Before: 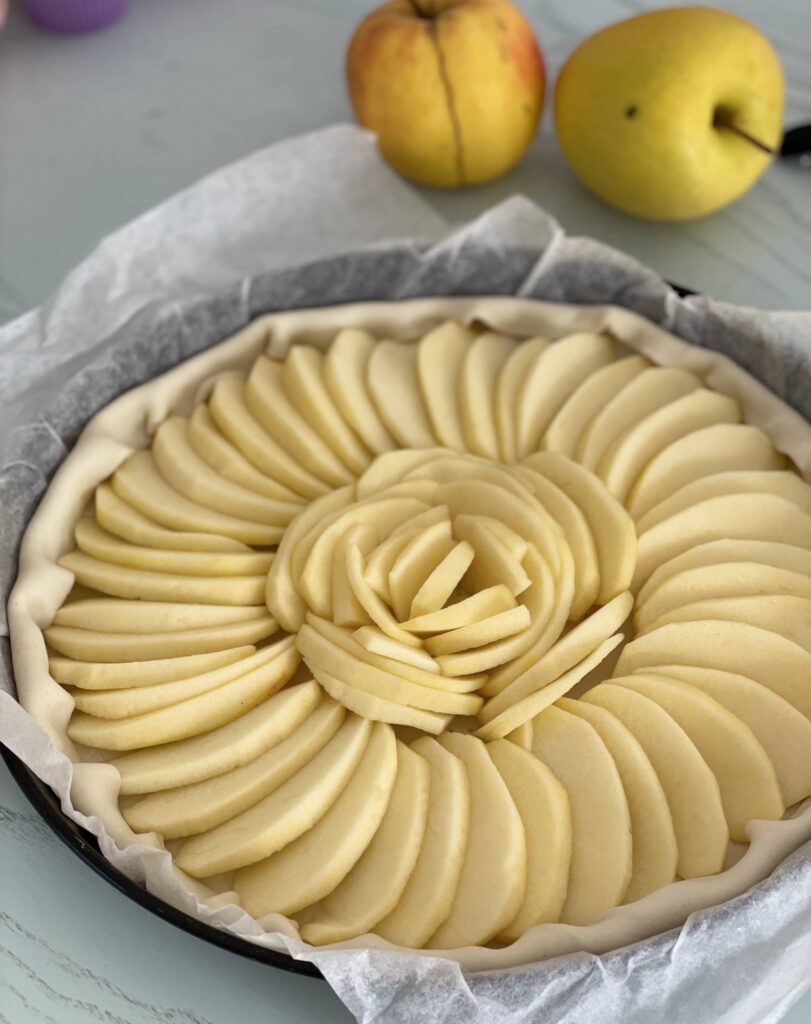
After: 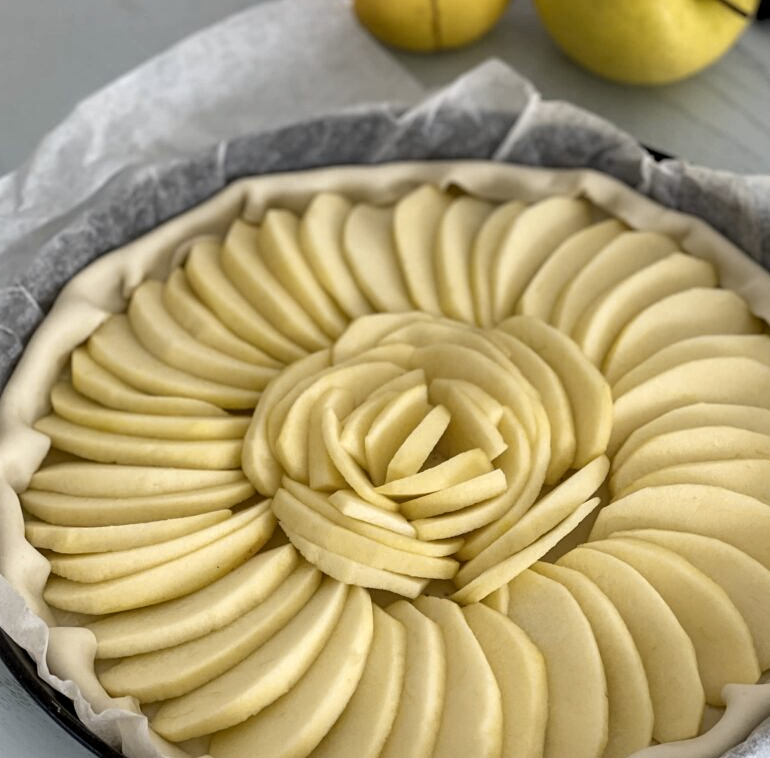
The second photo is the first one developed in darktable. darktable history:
color correction: saturation 0.8
shadows and highlights: radius 125.46, shadows 21.19, highlights -21.19, low approximation 0.01
sharpen: amount 0.2
crop and rotate: left 2.991%, top 13.302%, right 1.981%, bottom 12.636%
local contrast: detail 130%
color contrast: green-magenta contrast 0.85, blue-yellow contrast 1.25, unbound 0
white balance: emerald 1
color balance: on, module defaults
